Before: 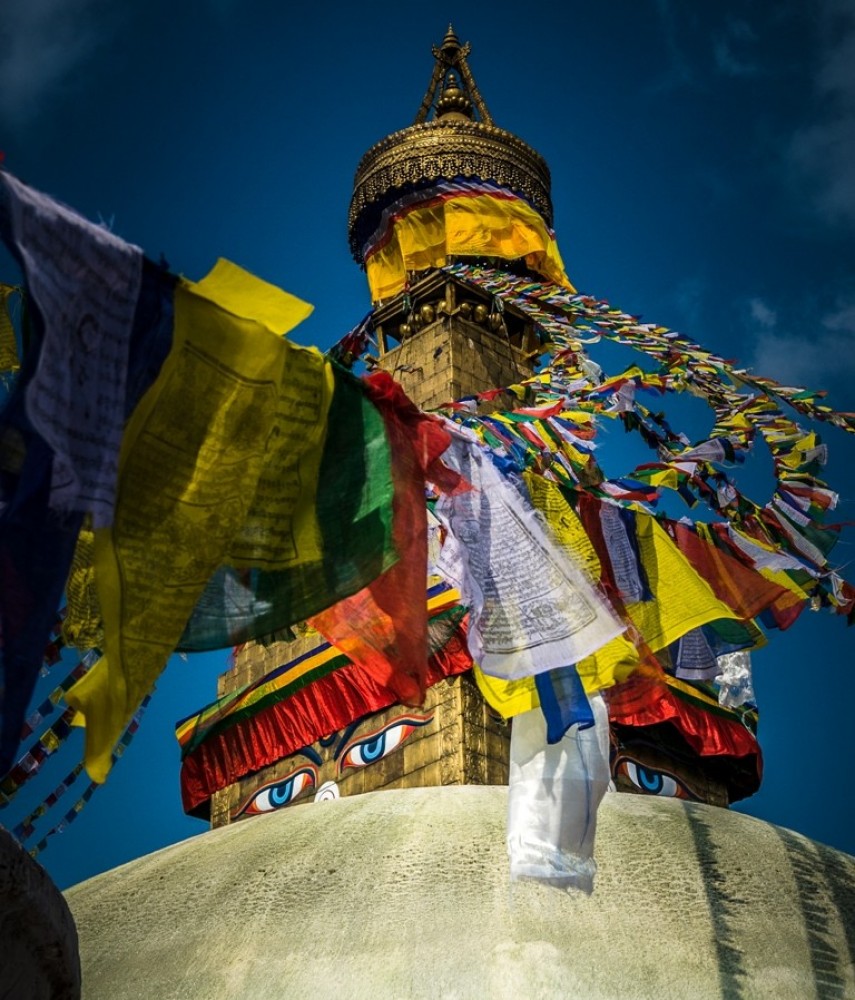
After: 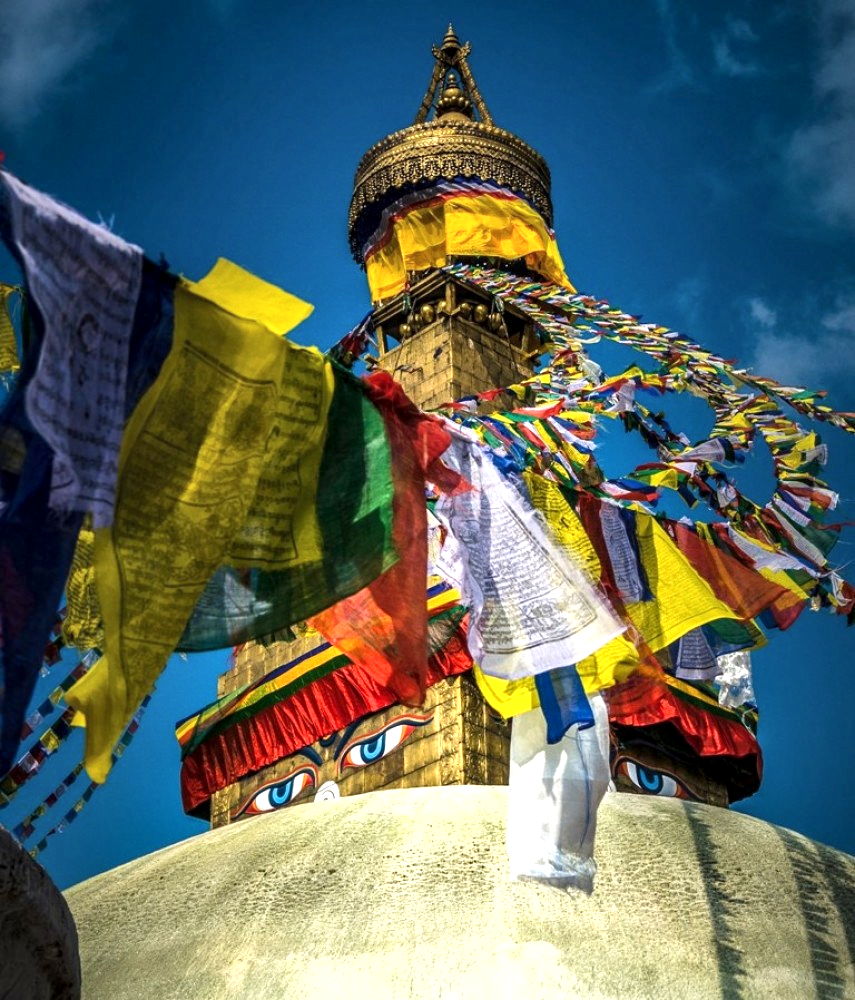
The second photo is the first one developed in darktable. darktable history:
shadows and highlights: shadows 49, highlights -41, soften with gaussian
local contrast: highlights 100%, shadows 100%, detail 120%, midtone range 0.2
exposure: black level correction 0, exposure 0.7 EV, compensate exposure bias true, compensate highlight preservation false
